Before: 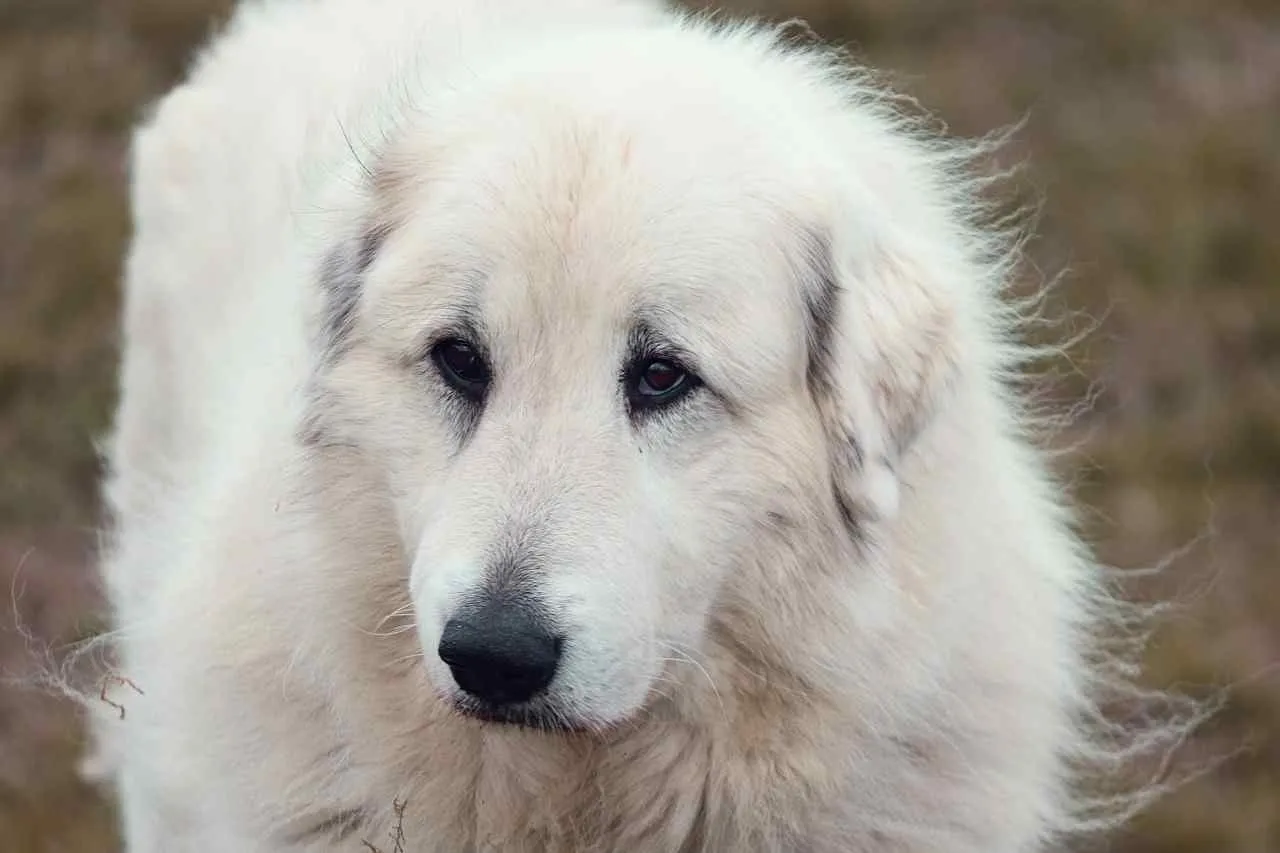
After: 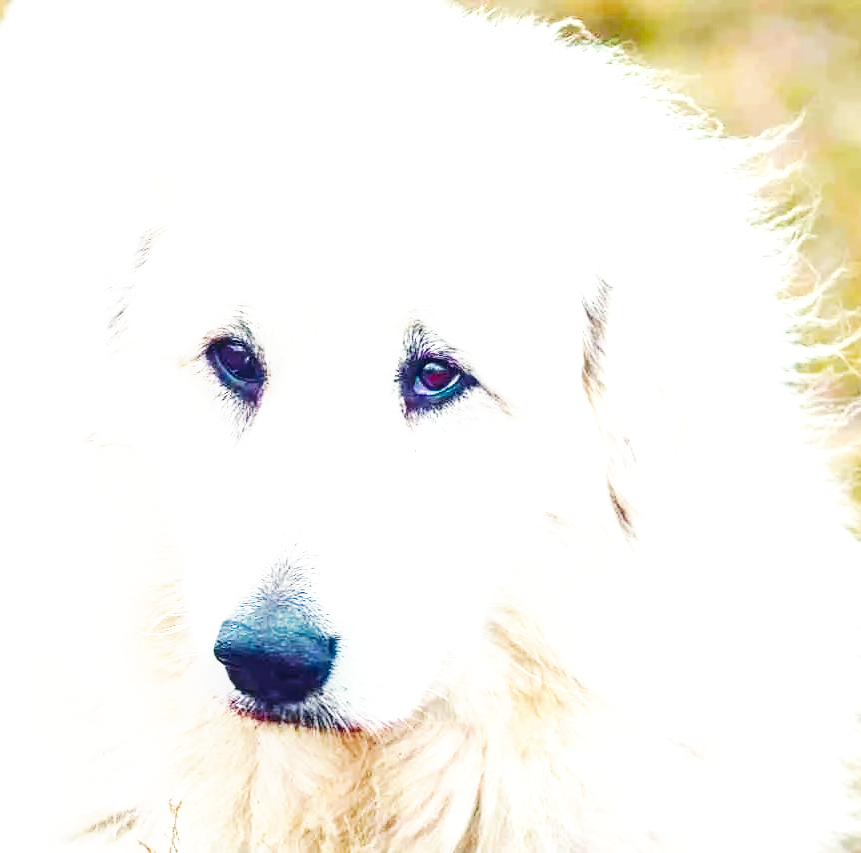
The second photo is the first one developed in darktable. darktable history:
local contrast: on, module defaults
exposure: black level correction 0, exposure 1.461 EV, compensate exposure bias true, compensate highlight preservation false
base curve: curves: ch0 [(0, 0) (0.007, 0.004) (0.027, 0.03) (0.046, 0.07) (0.207, 0.54) (0.442, 0.872) (0.673, 0.972) (1, 1)], preserve colors none
color balance rgb: shadows lift › chroma 1.001%, shadows lift › hue 242.79°, highlights gain › chroma 2.088%, highlights gain › hue 74.71°, perceptual saturation grading › global saturation 20%, perceptual saturation grading › highlights -14.226%, perceptual saturation grading › shadows 50.07%, global vibrance 34.805%
color calibration: illuminant Planckian (black body), x 0.35, y 0.353, temperature 4765.53 K
tone equalizer: on, module defaults
crop and rotate: left 17.578%, right 15.131%
